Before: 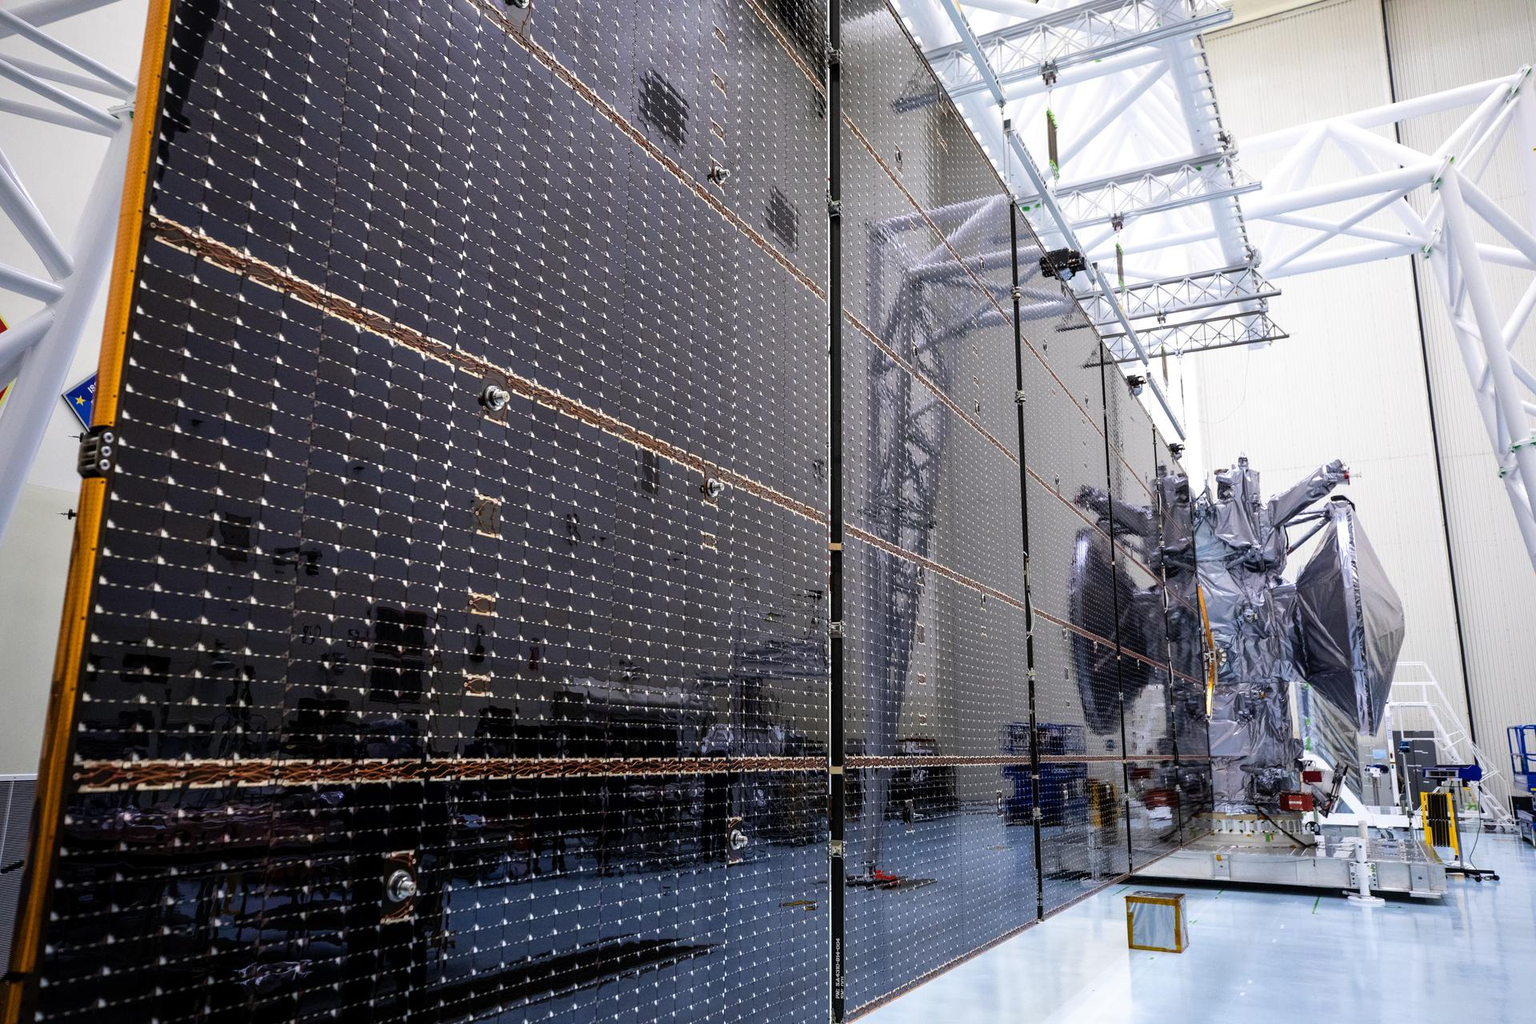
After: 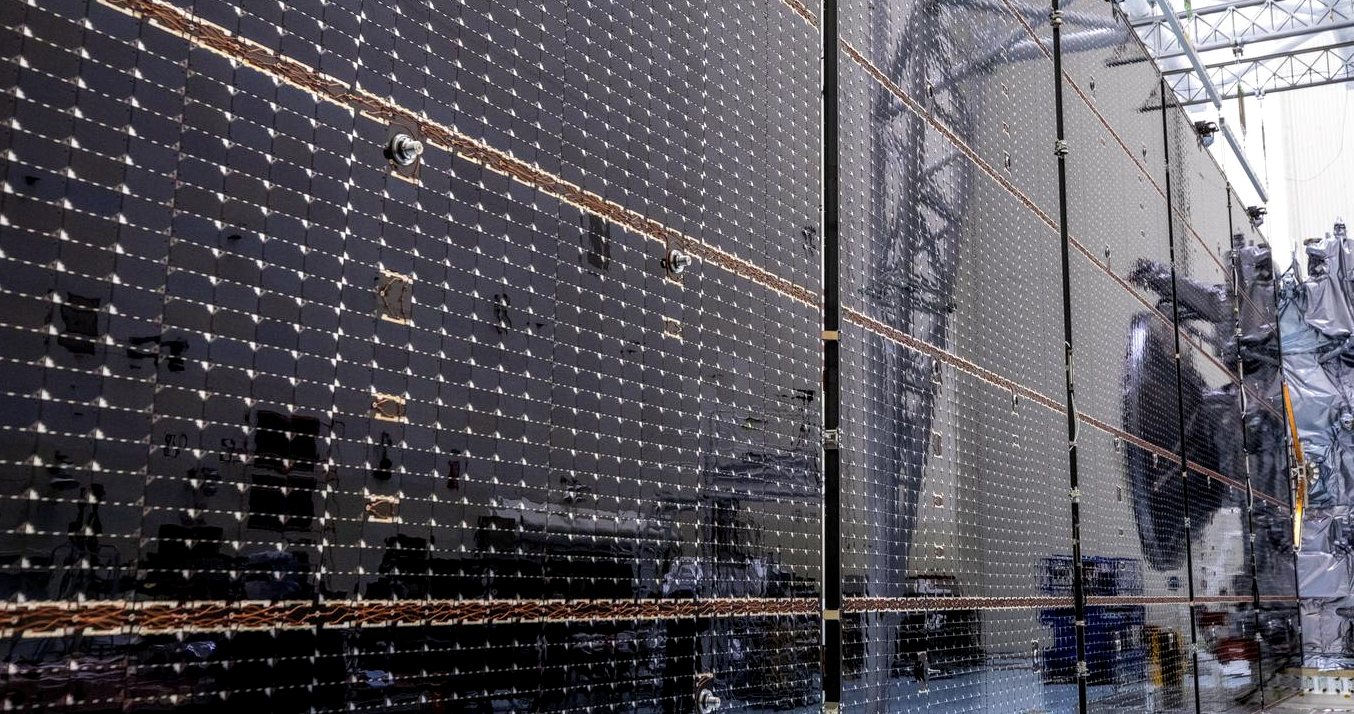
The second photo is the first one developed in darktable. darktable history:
local contrast: on, module defaults
crop: left 11.173%, top 27.194%, right 18.304%, bottom 16.953%
